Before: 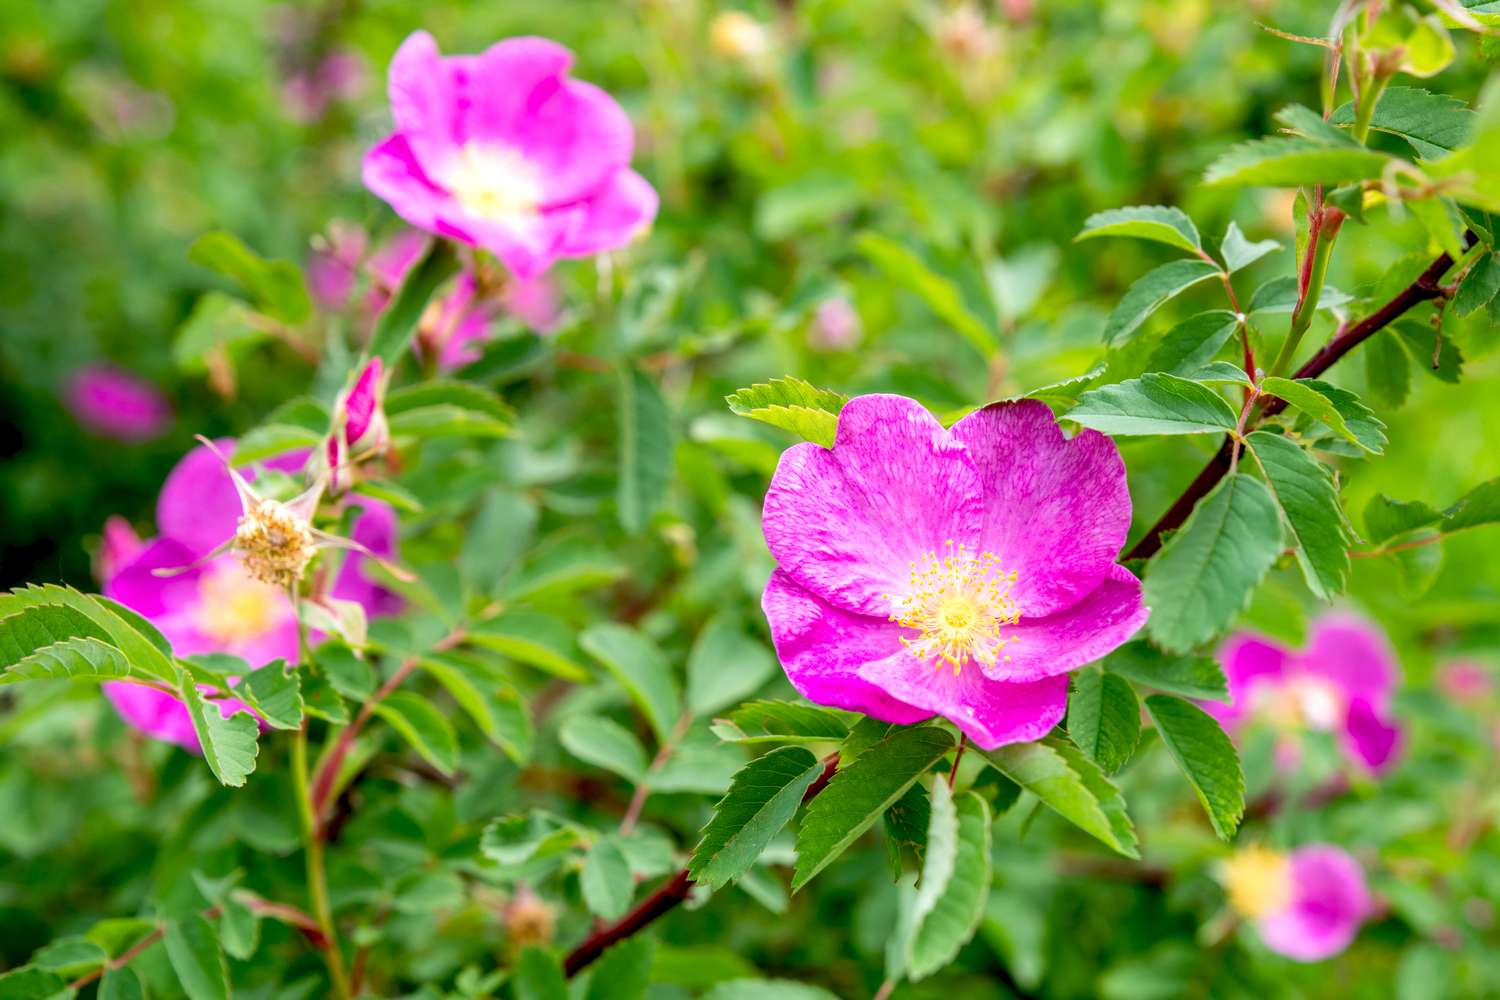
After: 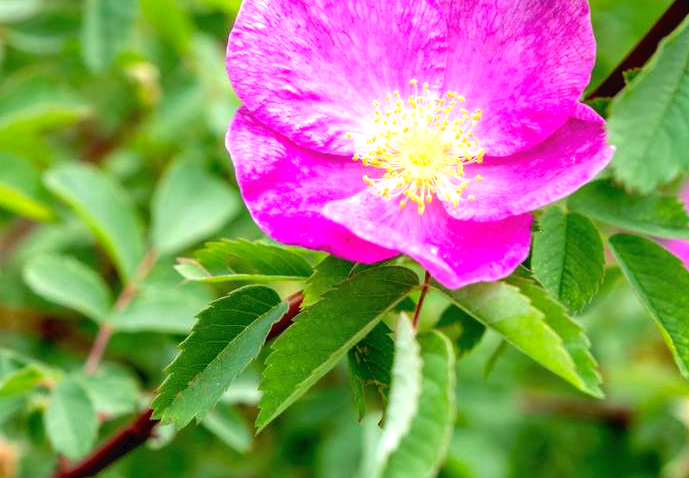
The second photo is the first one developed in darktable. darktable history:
tone curve: curves: ch0 [(0, 0) (0.003, 0.032) (0.011, 0.034) (0.025, 0.039) (0.044, 0.055) (0.069, 0.078) (0.1, 0.111) (0.136, 0.147) (0.177, 0.191) (0.224, 0.238) (0.277, 0.291) (0.335, 0.35) (0.399, 0.41) (0.468, 0.48) (0.543, 0.547) (0.623, 0.621) (0.709, 0.699) (0.801, 0.789) (0.898, 0.884) (1, 1)], color space Lab, independent channels, preserve colors basic power
crop: left 35.792%, top 46.175%, right 18.226%, bottom 5.961%
tone equalizer: -8 EV -0.434 EV, -7 EV -0.357 EV, -6 EV -0.299 EV, -5 EV -0.207 EV, -3 EV 0.222 EV, -2 EV 0.318 EV, -1 EV 0.413 EV, +0 EV 0.418 EV
